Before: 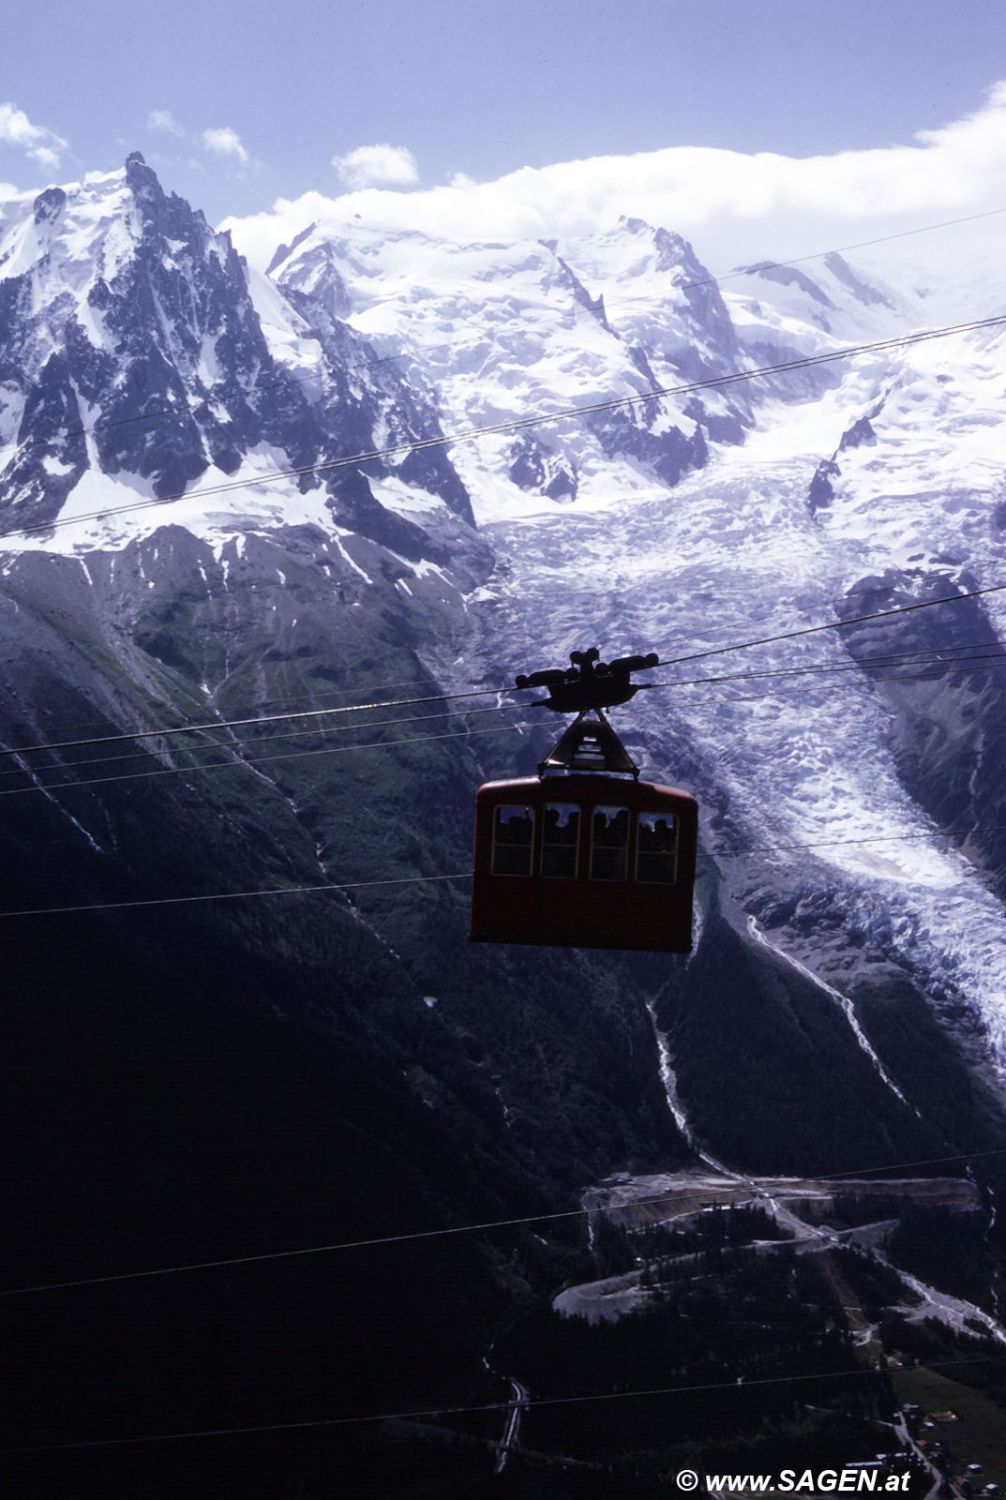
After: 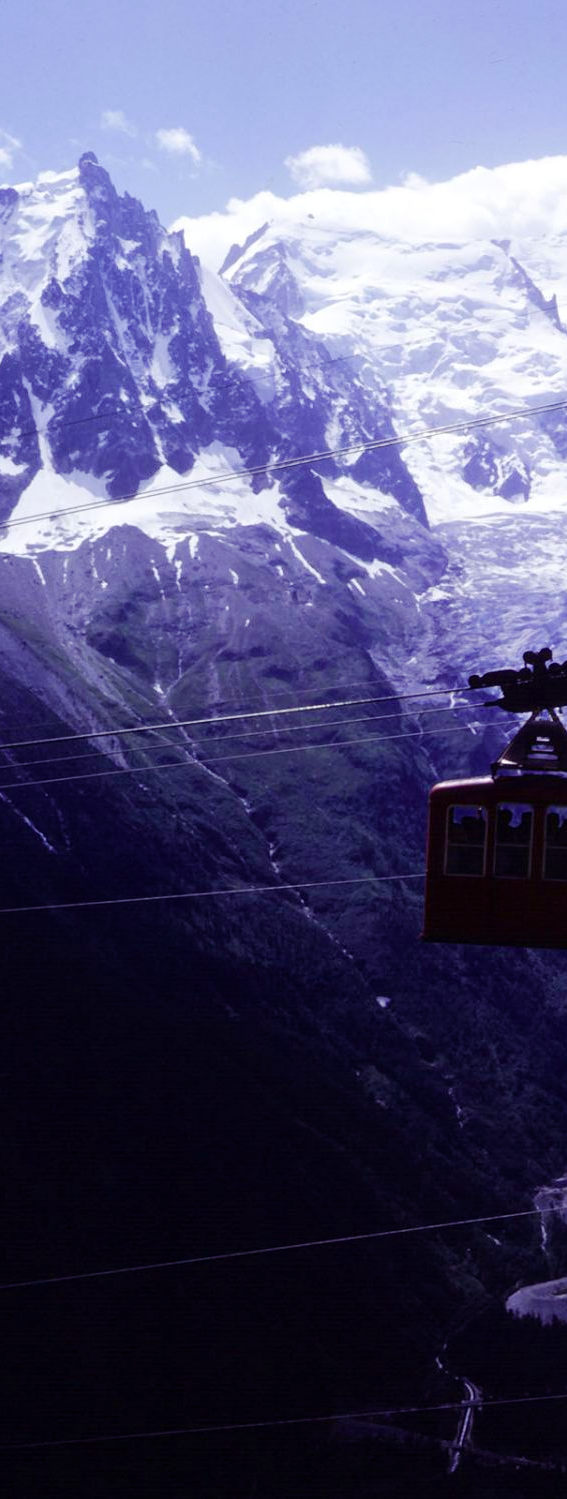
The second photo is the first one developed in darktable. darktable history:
crop: left 4.689%, right 38.877%
color balance rgb: shadows lift › luminance -21.417%, shadows lift › chroma 8.687%, shadows lift › hue 283.16°, perceptual saturation grading › global saturation 20%, perceptual saturation grading › highlights -25.402%, perceptual saturation grading › shadows 24.208%, perceptual brilliance grading › mid-tones 10.248%, perceptual brilliance grading › shadows 15.174%, global vibrance 20%
